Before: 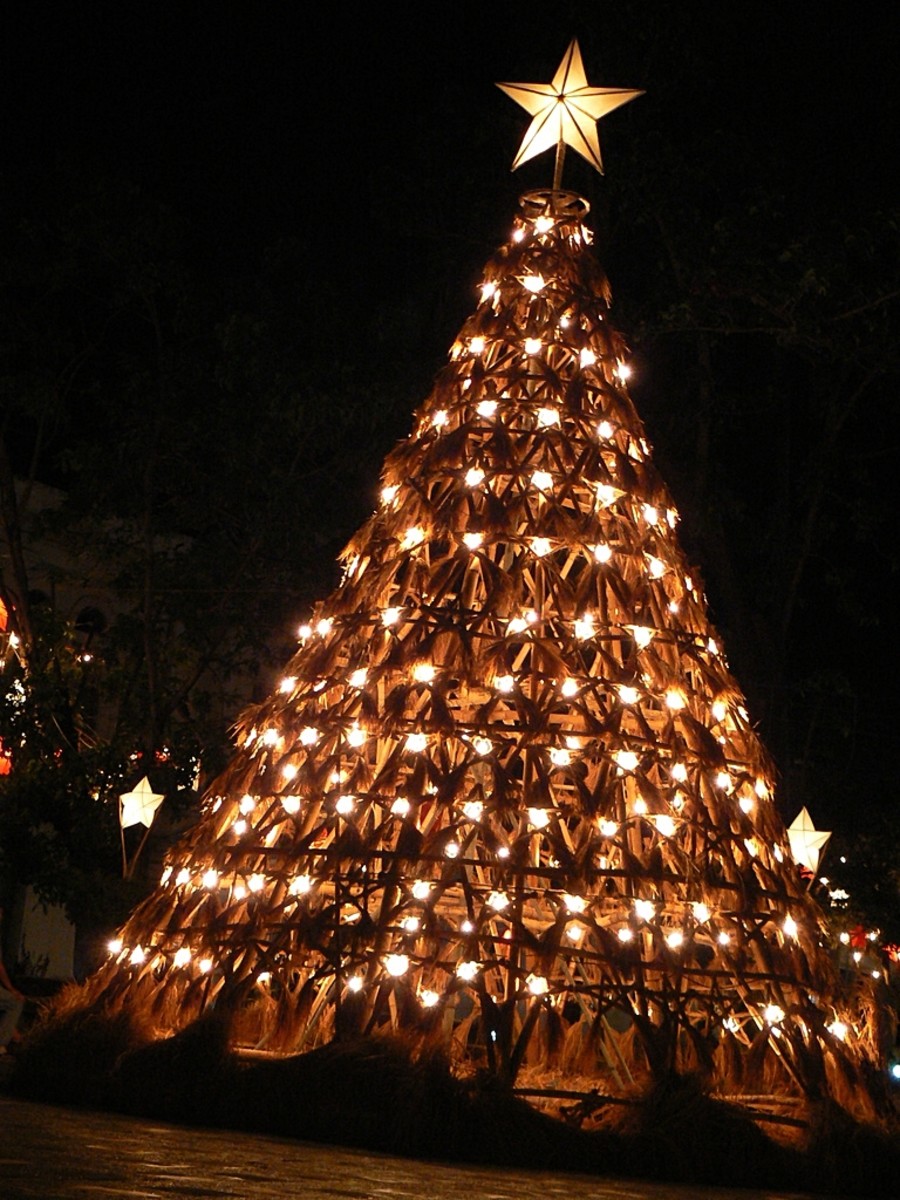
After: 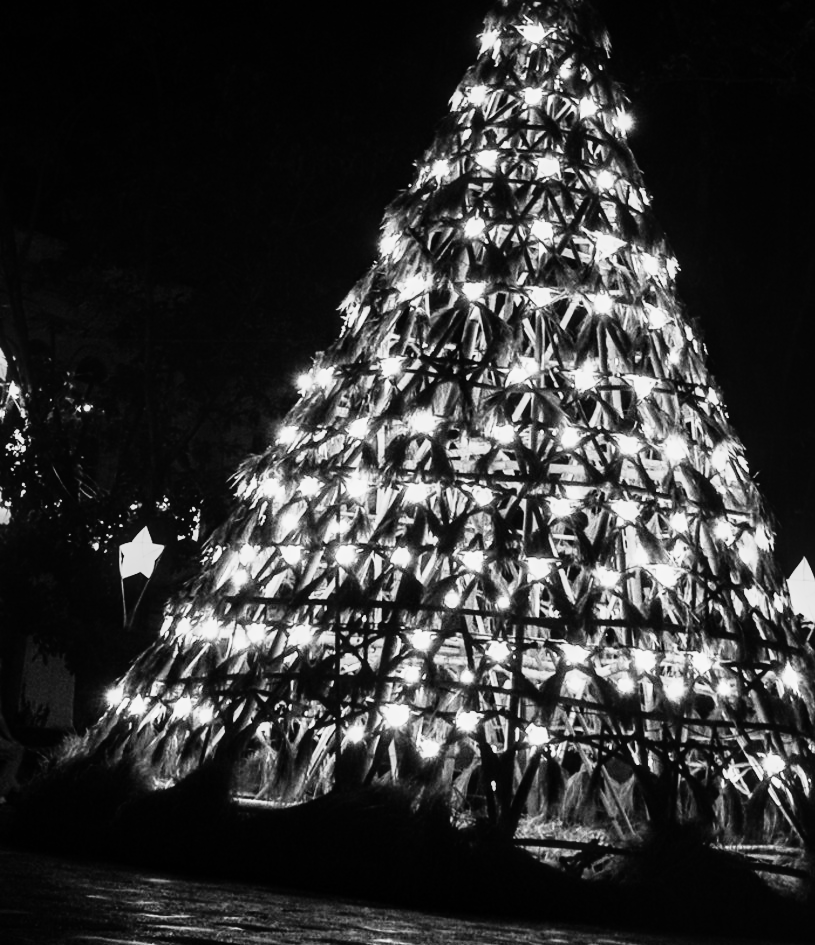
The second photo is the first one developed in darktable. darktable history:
local contrast: on, module defaults
crop: top 20.916%, right 9.437%, bottom 0.316%
monochrome: on, module defaults
contrast brightness saturation: saturation -0.05
rgb curve: curves: ch0 [(0, 0) (0.21, 0.15) (0.24, 0.21) (0.5, 0.75) (0.75, 0.96) (0.89, 0.99) (1, 1)]; ch1 [(0, 0.02) (0.21, 0.13) (0.25, 0.2) (0.5, 0.67) (0.75, 0.9) (0.89, 0.97) (1, 1)]; ch2 [(0, 0.02) (0.21, 0.13) (0.25, 0.2) (0.5, 0.67) (0.75, 0.9) (0.89, 0.97) (1, 1)], compensate middle gray true
